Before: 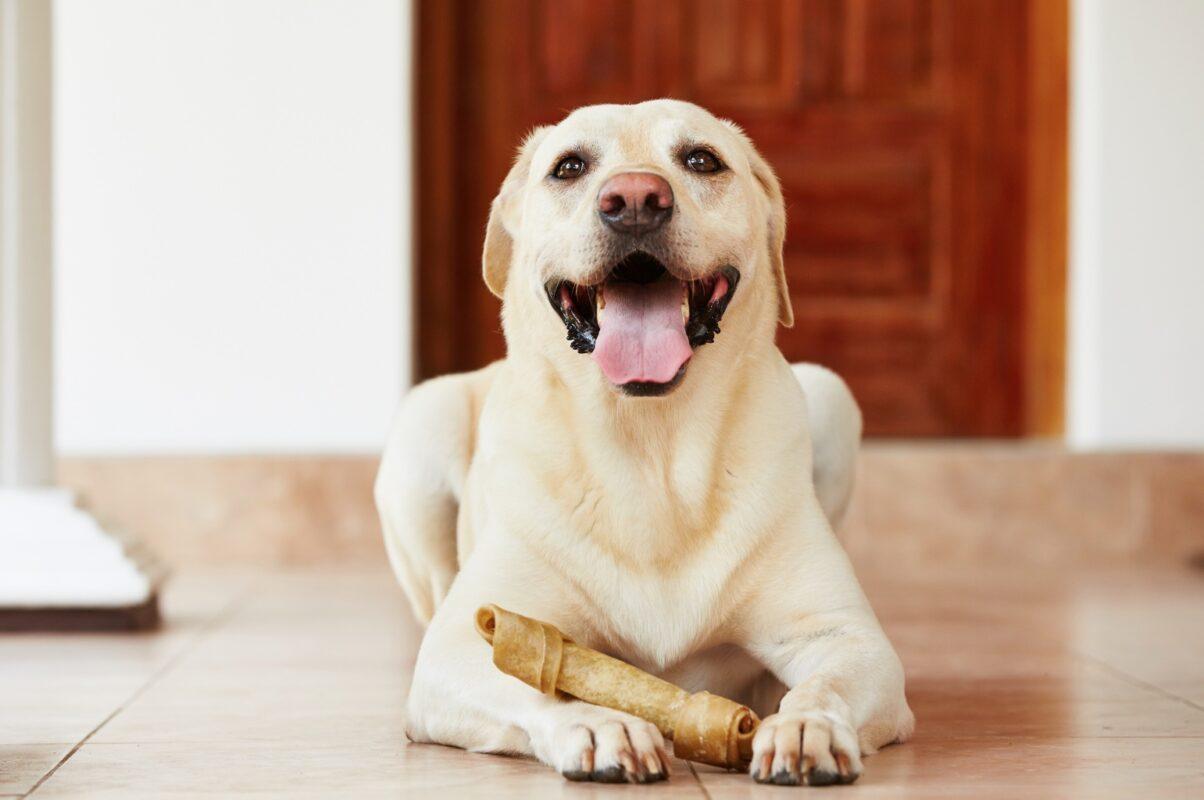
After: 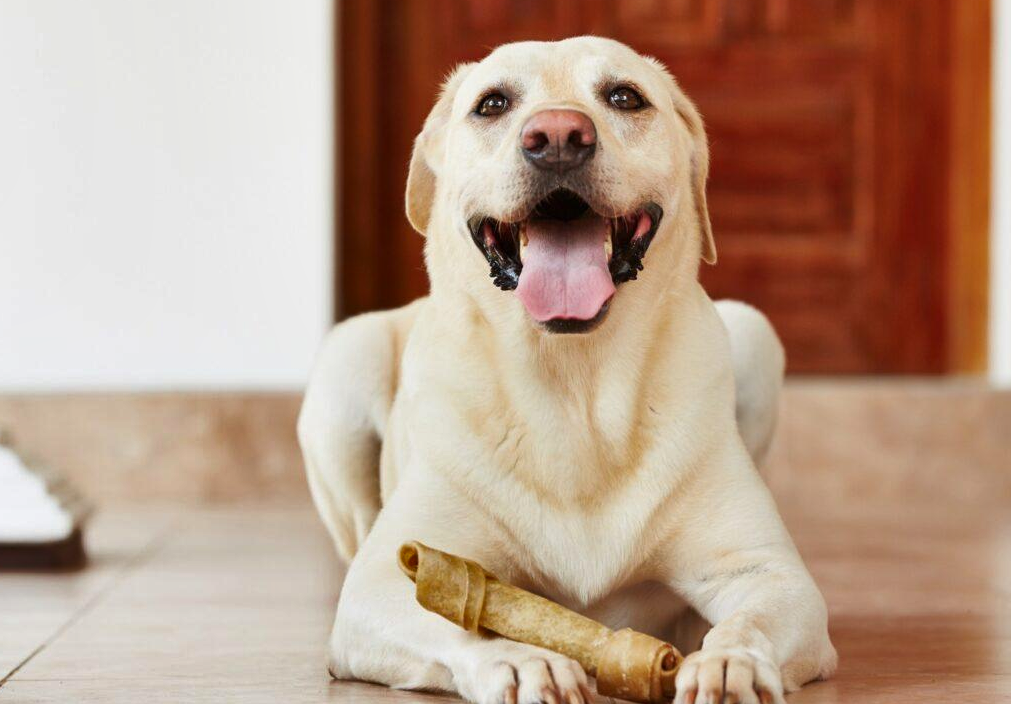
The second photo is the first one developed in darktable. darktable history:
shadows and highlights: soften with gaussian
crop: left 6.416%, top 7.969%, right 9.532%, bottom 4.019%
